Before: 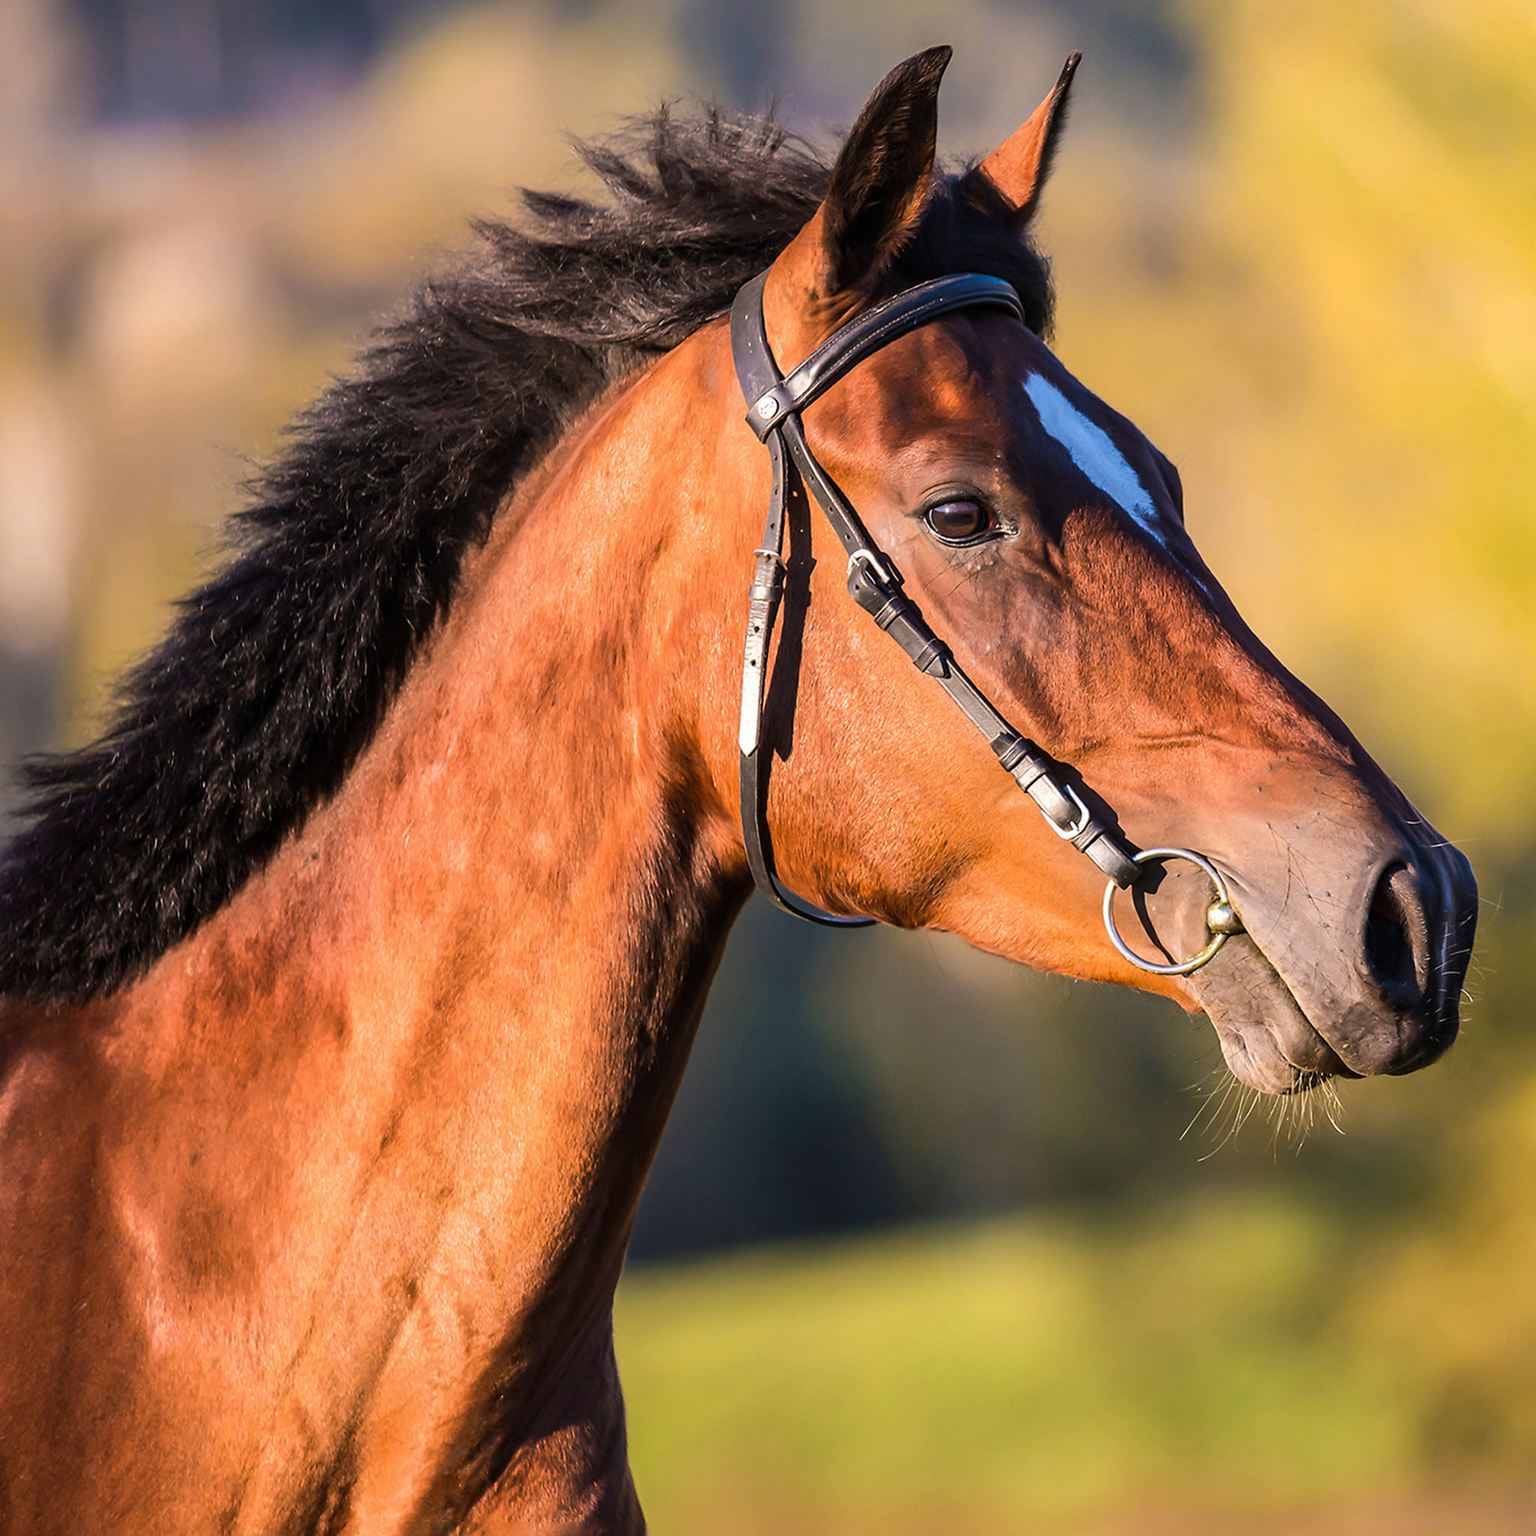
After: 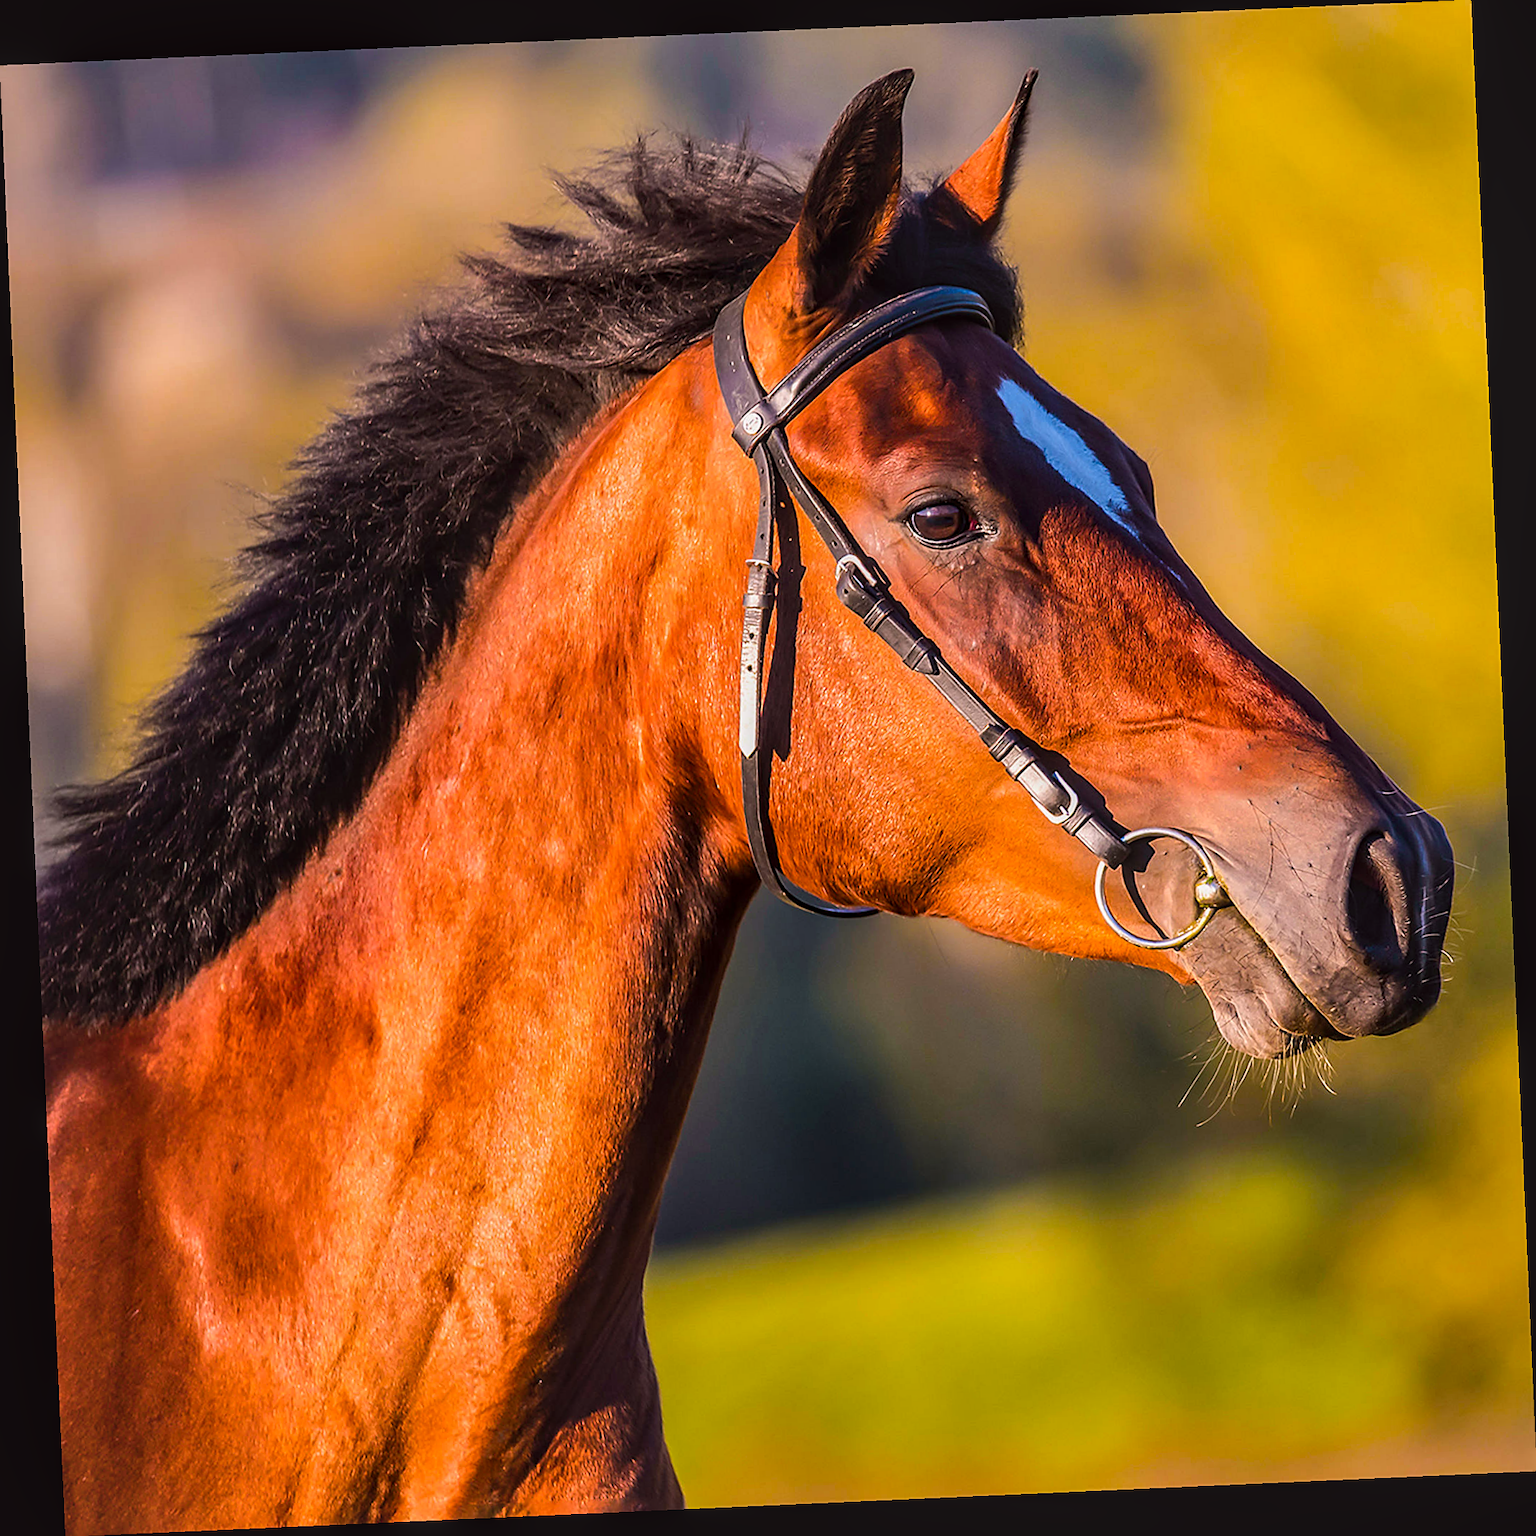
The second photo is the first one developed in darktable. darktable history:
rotate and perspective: rotation -2.56°, automatic cropping off
shadows and highlights: radius 125.46, shadows 30.51, highlights -30.51, low approximation 0.01, soften with gaussian
tone curve: curves: ch0 [(0, 0.029) (0.253, 0.237) (1, 0.945)]; ch1 [(0, 0) (0.401, 0.42) (0.442, 0.47) (0.492, 0.498) (0.511, 0.523) (0.557, 0.565) (0.66, 0.683) (1, 1)]; ch2 [(0, 0) (0.394, 0.413) (0.5, 0.5) (0.578, 0.568) (1, 1)], color space Lab, independent channels, preserve colors none
sharpen: on, module defaults
local contrast: on, module defaults
color balance rgb: linear chroma grading › global chroma 8.33%, perceptual saturation grading › global saturation 18.52%, global vibrance 7.87%
